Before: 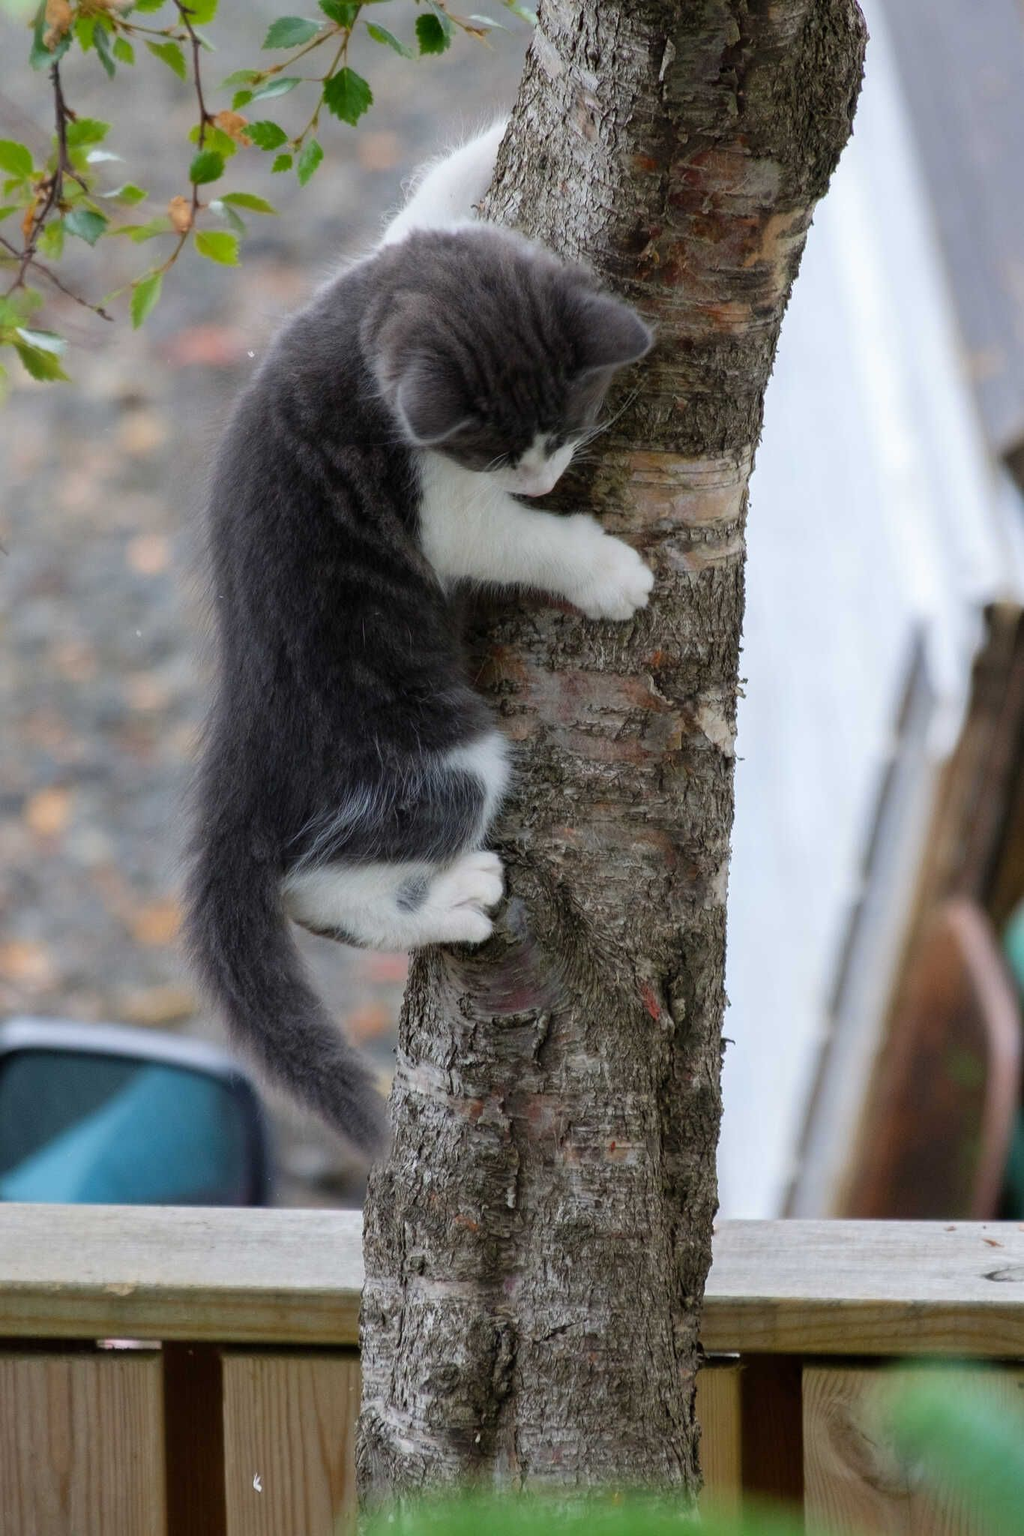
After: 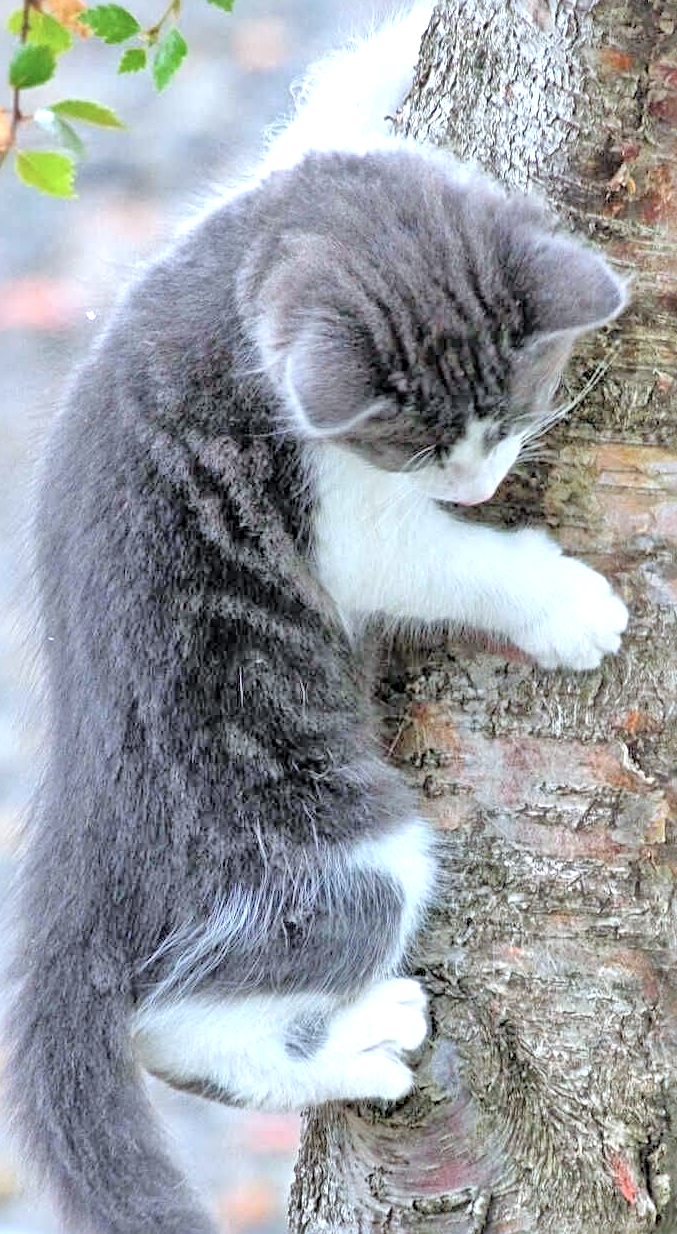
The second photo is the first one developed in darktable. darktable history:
color calibration: illuminant custom, x 0.368, y 0.373, temperature 4335.65 K
contrast brightness saturation: brightness 0.281
tone equalizer: -7 EV 0.145 EV, -6 EV 0.572 EV, -5 EV 1.19 EV, -4 EV 1.31 EV, -3 EV 1.14 EV, -2 EV 0.6 EV, -1 EV 0.154 EV
crop: left 17.886%, top 7.712%, right 32.53%, bottom 32.006%
exposure: exposure 0.828 EV, compensate highlight preservation false
local contrast: mode bilateral grid, contrast 24, coarseness 47, detail 150%, midtone range 0.2
sharpen: radius 3.958
